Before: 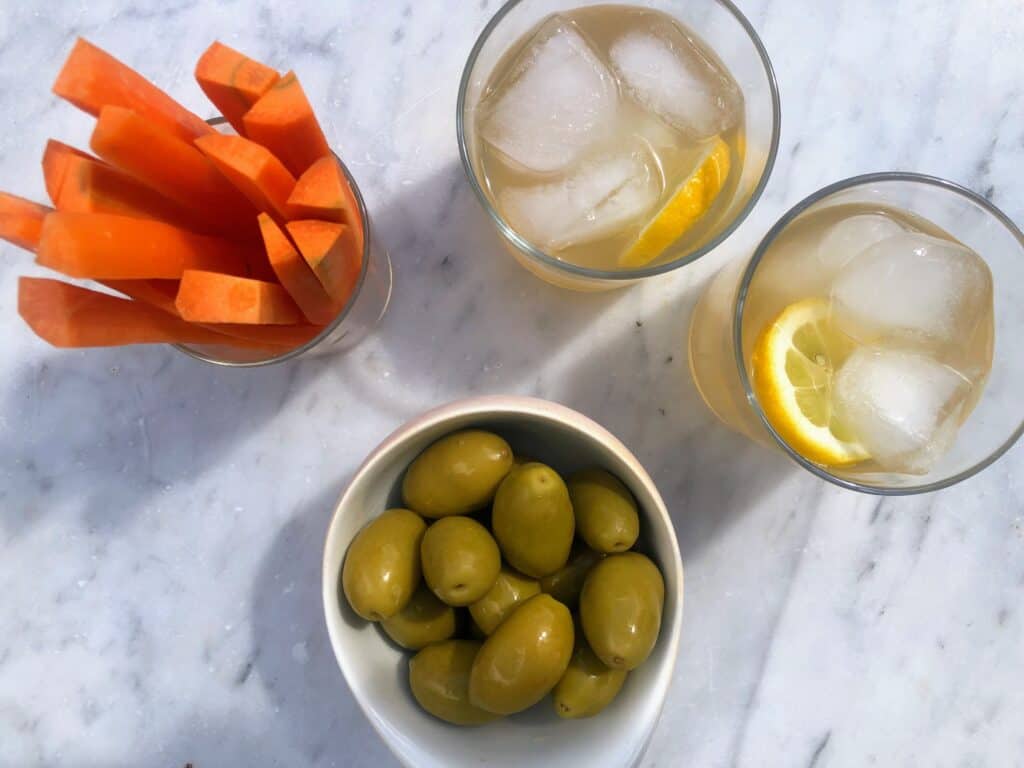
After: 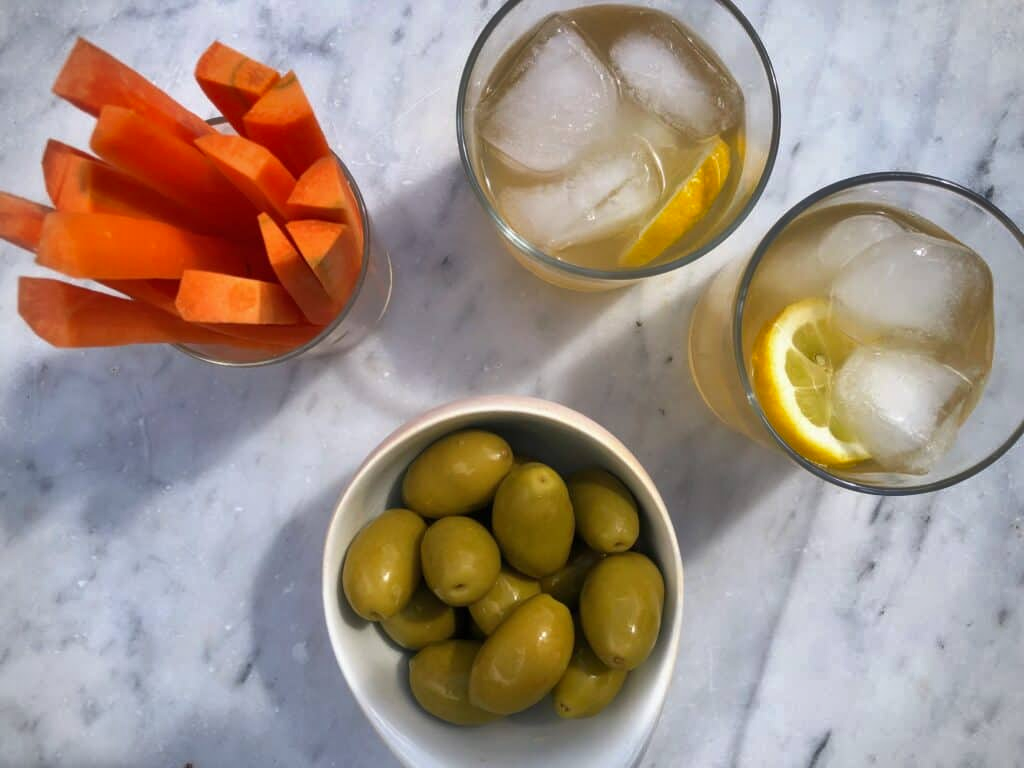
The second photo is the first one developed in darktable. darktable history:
vignetting: fall-off start 91.19%
shadows and highlights: radius 108.52, shadows 23.73, highlights -59.32, low approximation 0.01, soften with gaussian
